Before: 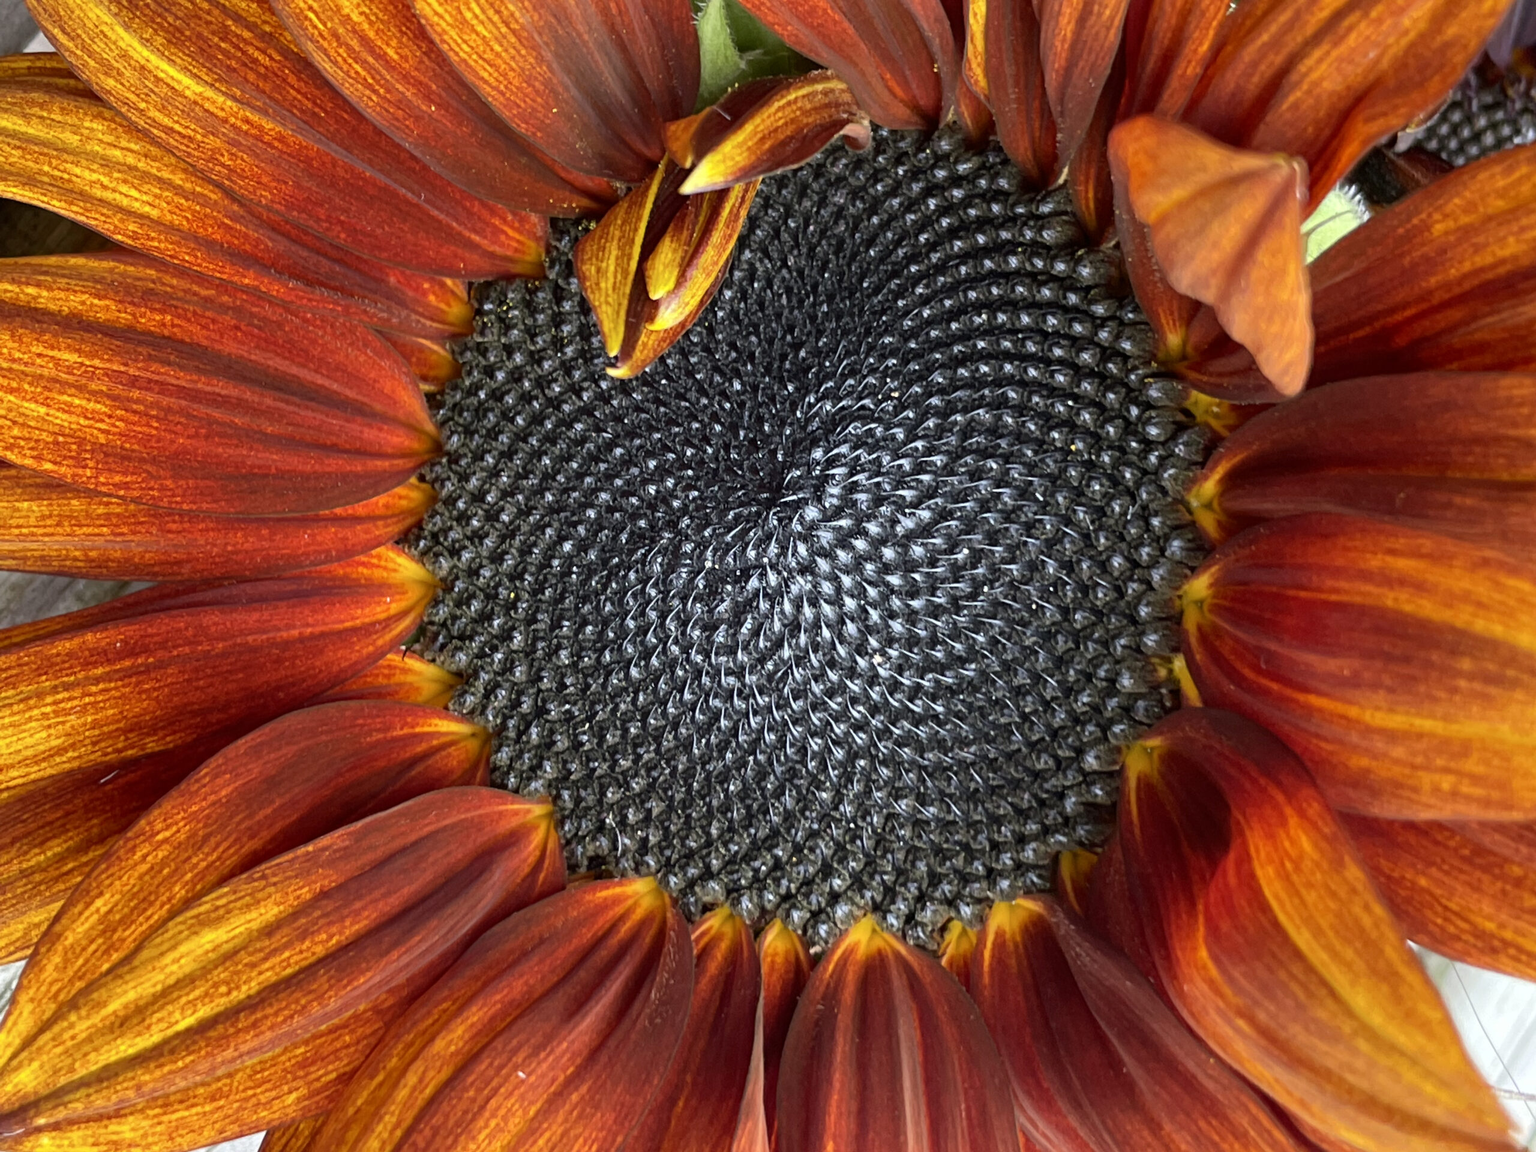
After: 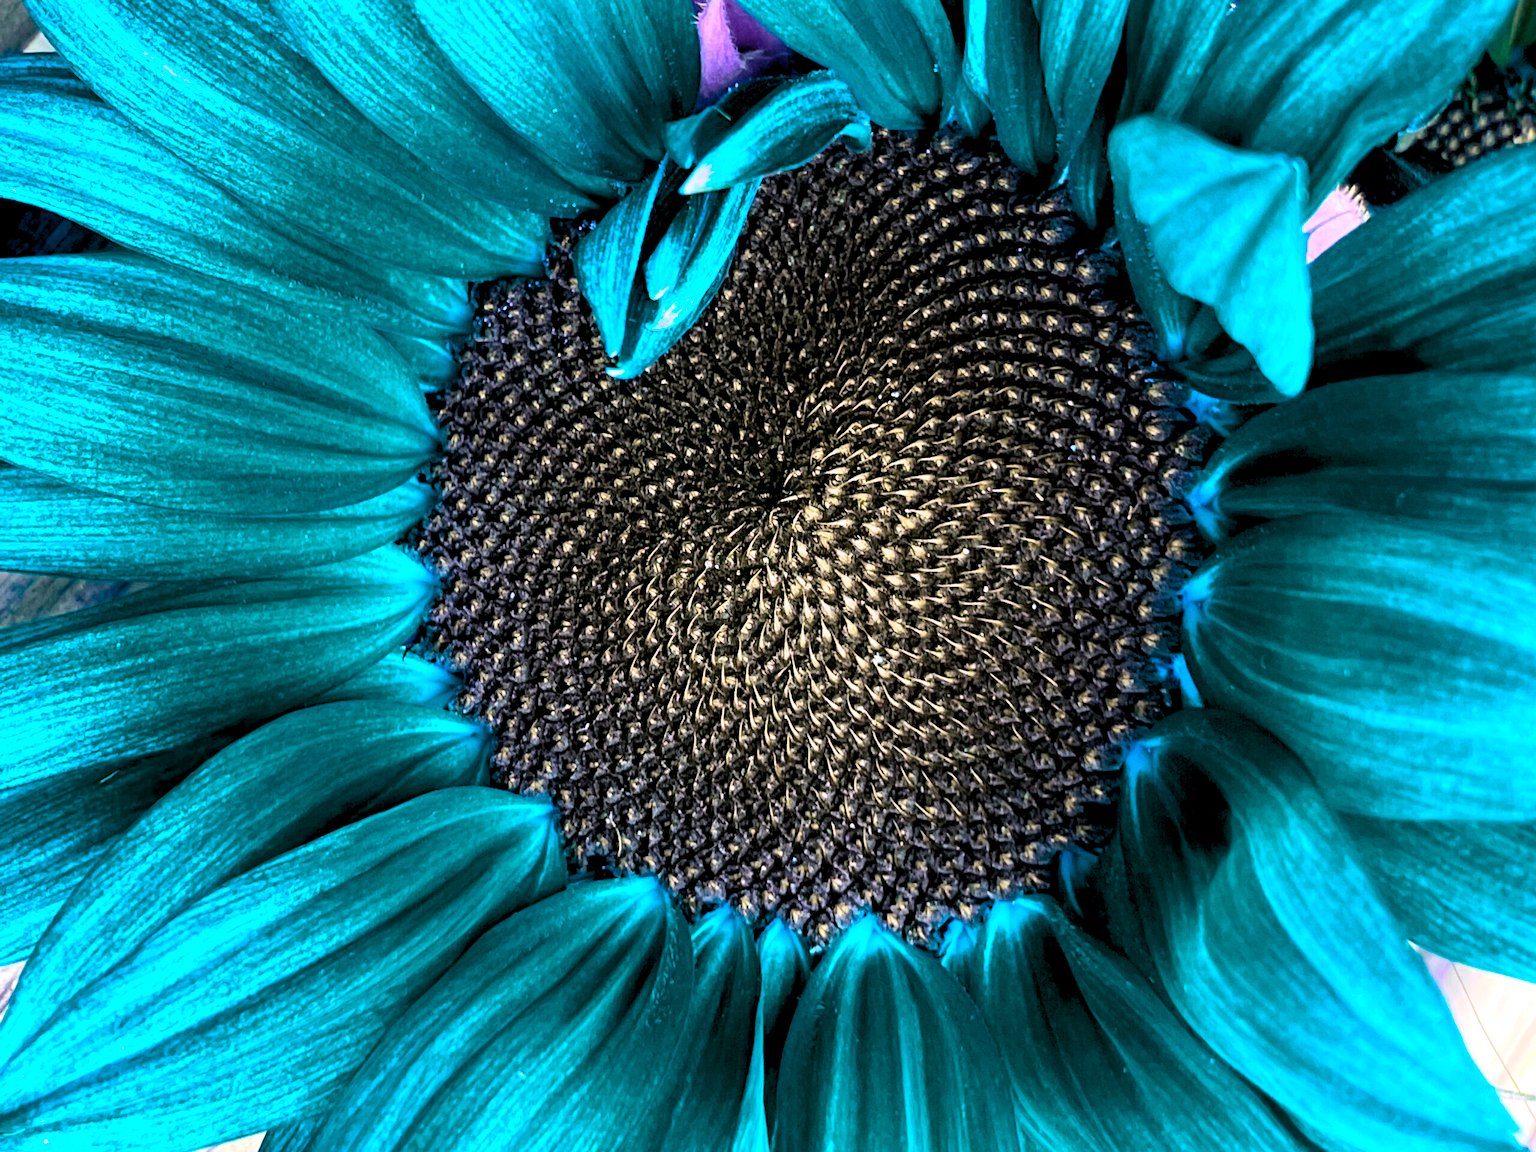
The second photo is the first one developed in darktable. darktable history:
haze removal: compatibility mode true, adaptive false
rgb levels: levels [[0.013, 0.434, 0.89], [0, 0.5, 1], [0, 0.5, 1]]
color balance rgb: hue shift 180°, global vibrance 50%, contrast 0.32%
contrast brightness saturation: contrast 0.18, saturation 0.3
